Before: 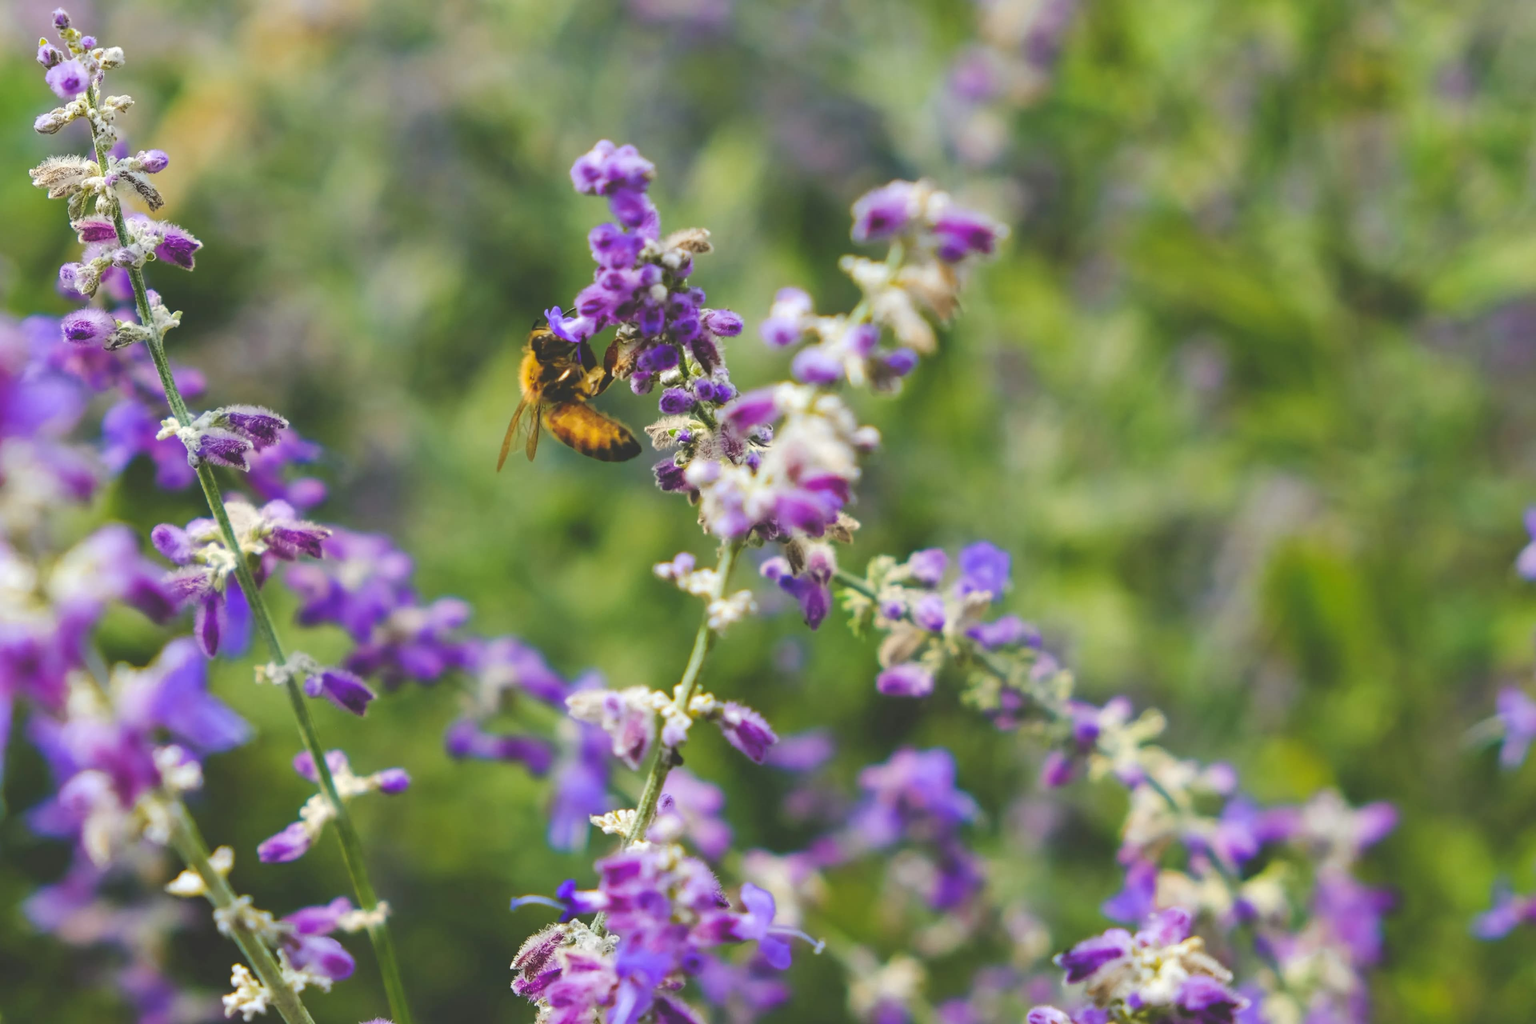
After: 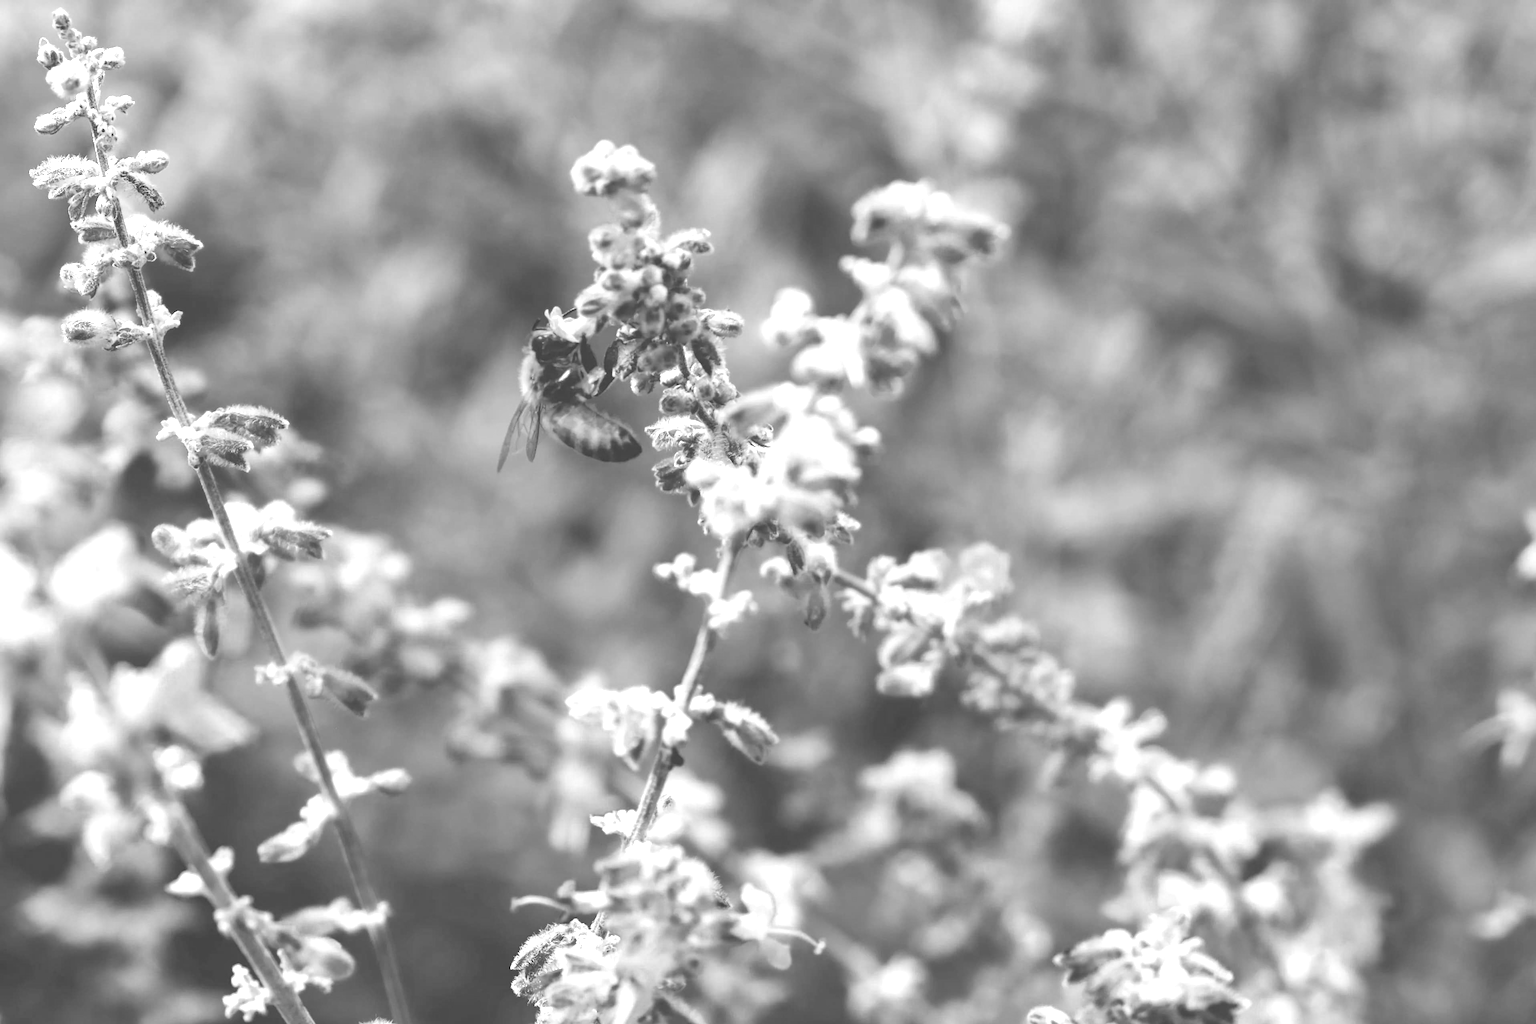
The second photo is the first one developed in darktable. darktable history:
color calibration: output gray [0.21, 0.42, 0.37, 0], gray › normalize channels true, illuminant same as pipeline (D50), adaptation XYZ, x 0.346, y 0.359, gamut compression 0
exposure: black level correction 0, exposure 1 EV, compensate exposure bias true, compensate highlight preservation false
